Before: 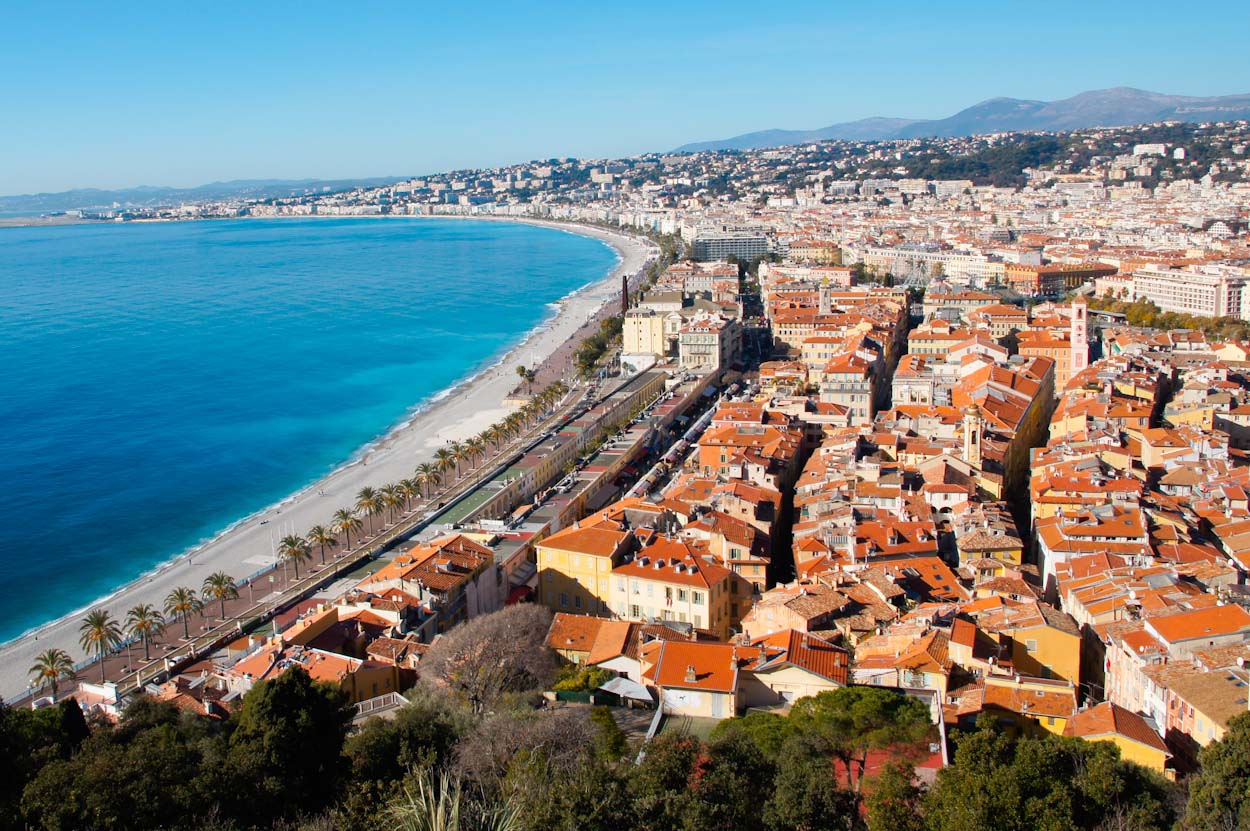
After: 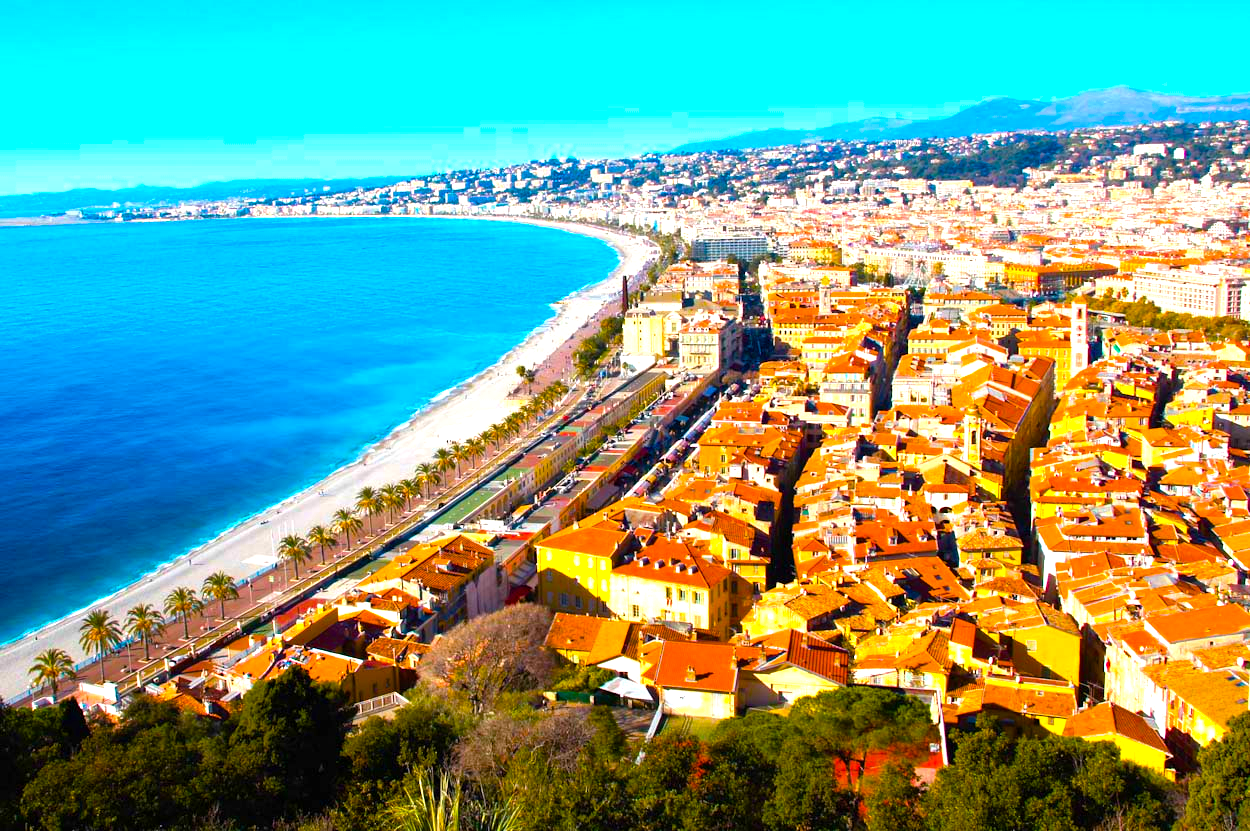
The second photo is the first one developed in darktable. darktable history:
color balance rgb: linear chroma grading › global chroma 42%, perceptual saturation grading › global saturation 42%, perceptual brilliance grading › global brilliance 25%, global vibrance 33%
